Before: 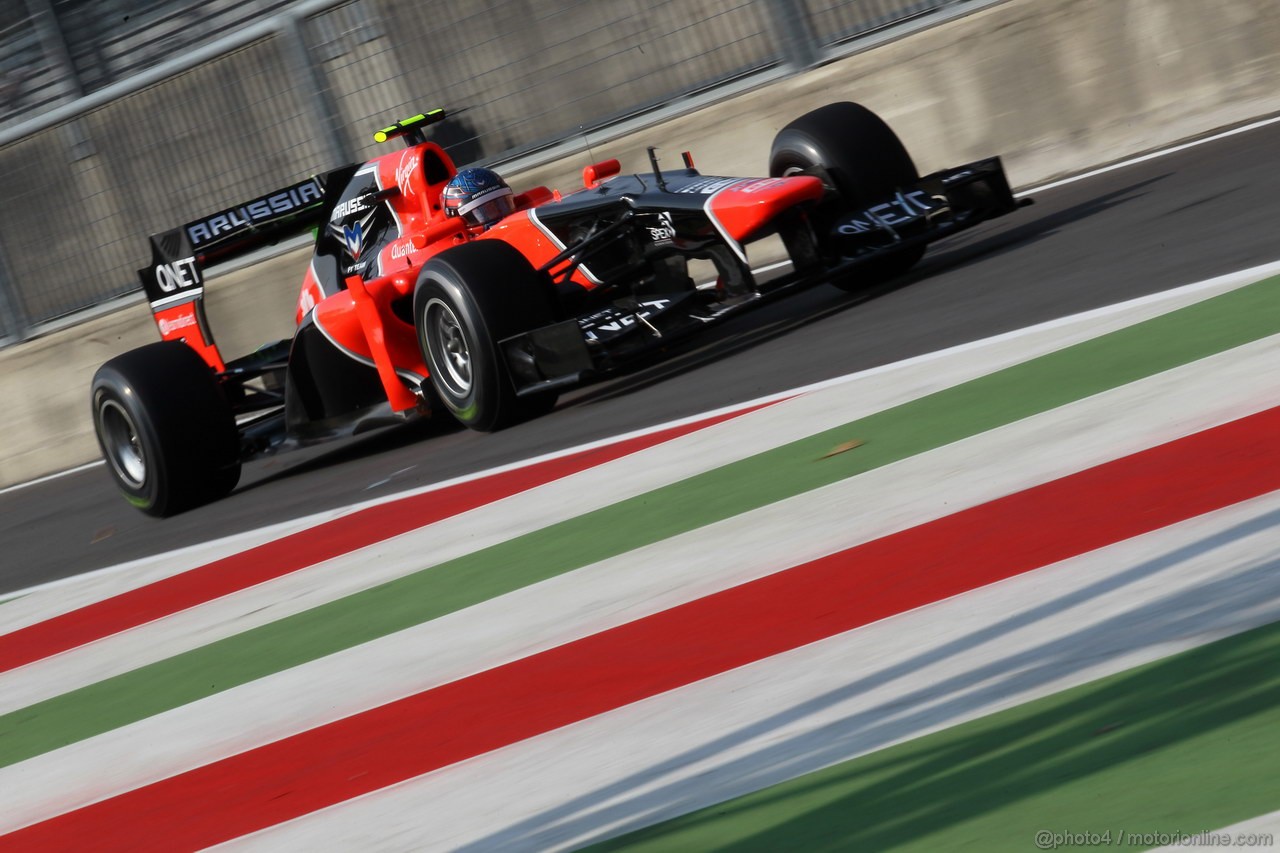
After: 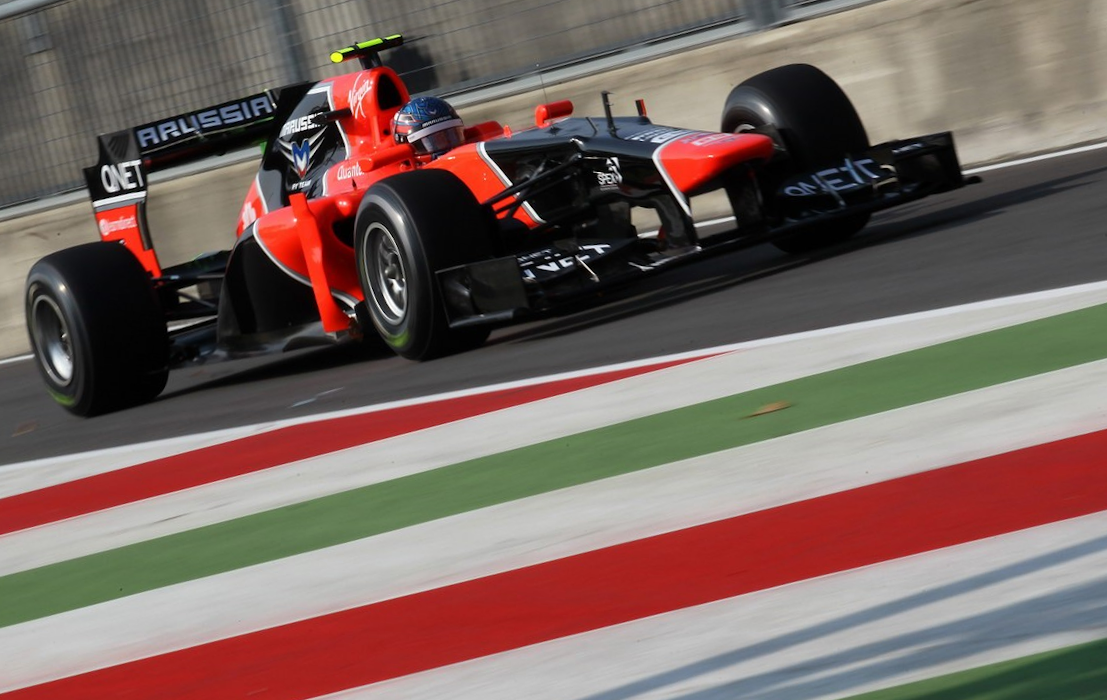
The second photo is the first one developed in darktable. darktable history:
rotate and perspective: rotation 5.12°, automatic cropping off
crop: left 7.856%, top 11.836%, right 10.12%, bottom 15.387%
